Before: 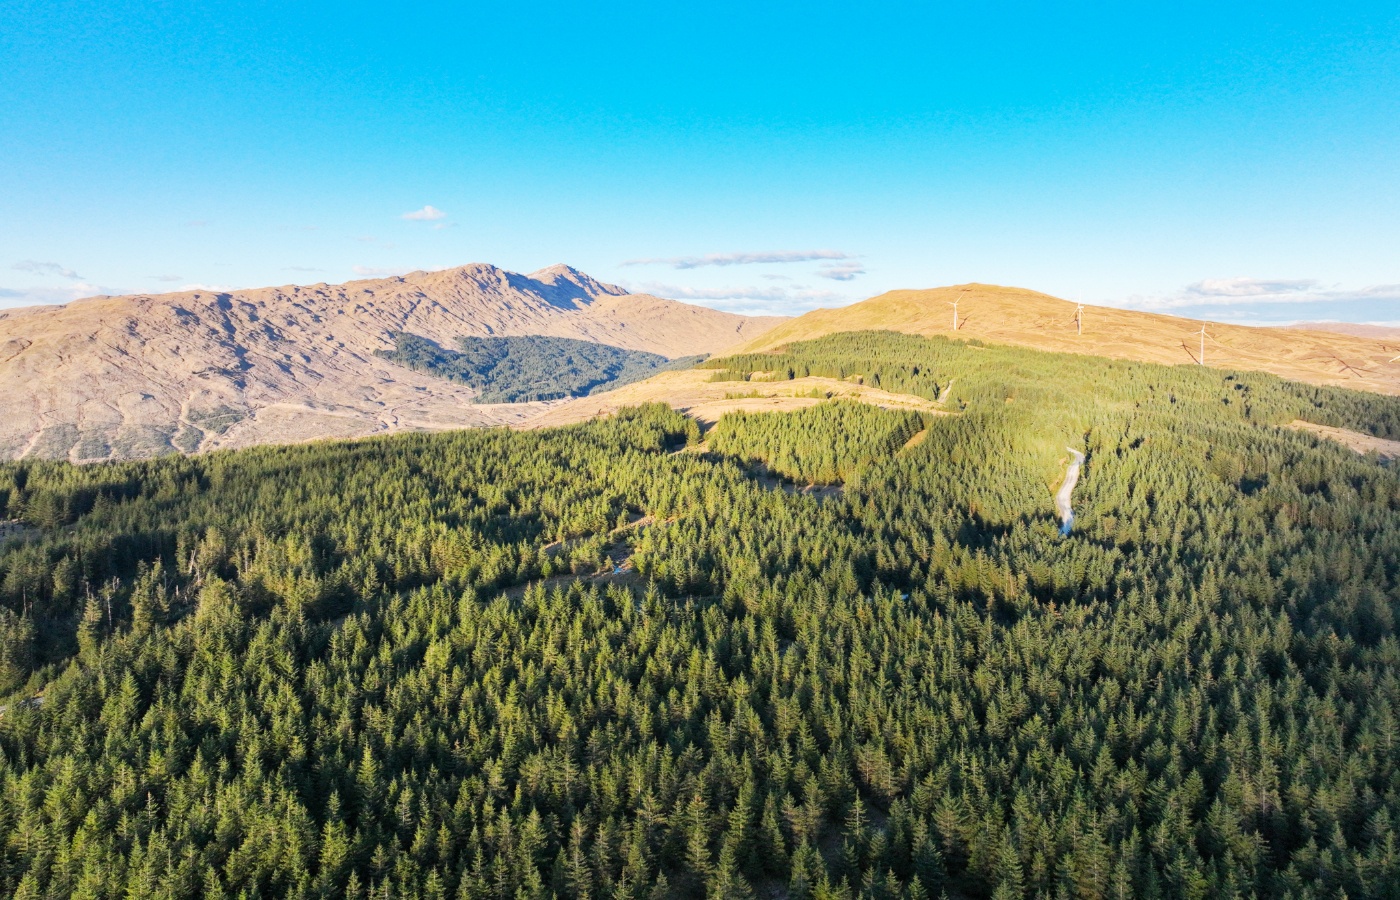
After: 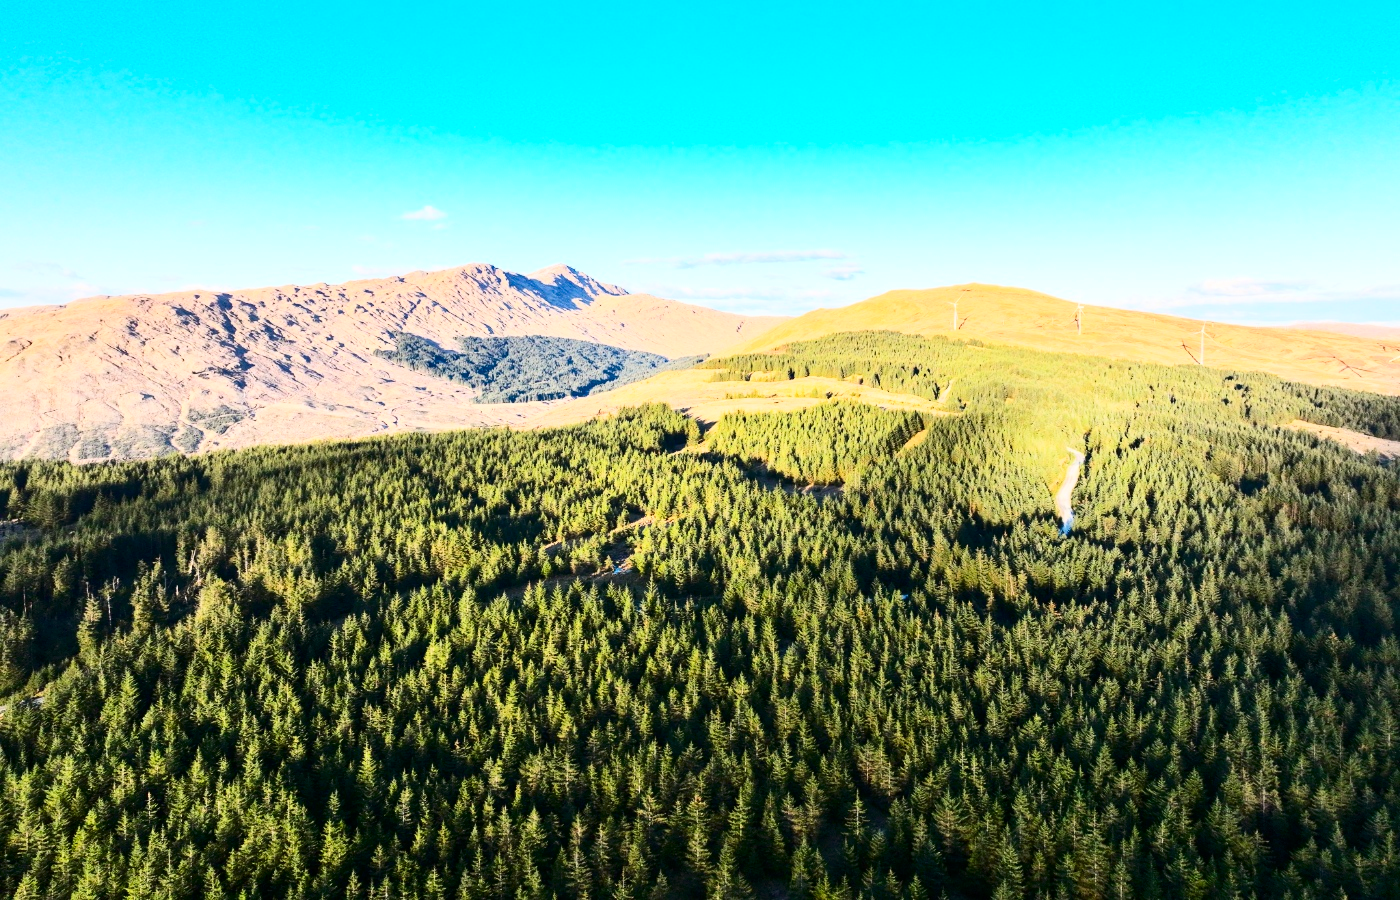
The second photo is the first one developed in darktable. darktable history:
tone equalizer: on, module defaults
contrast brightness saturation: contrast 0.4, brightness 0.05, saturation 0.25
